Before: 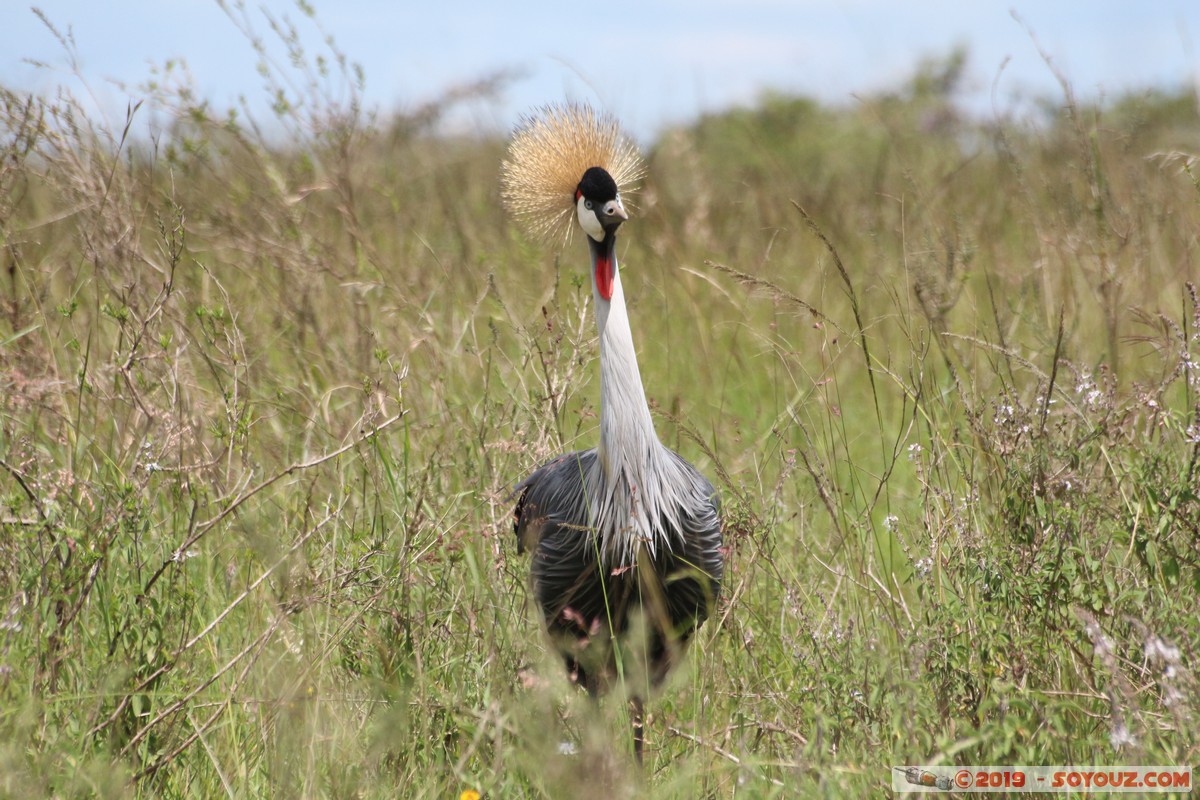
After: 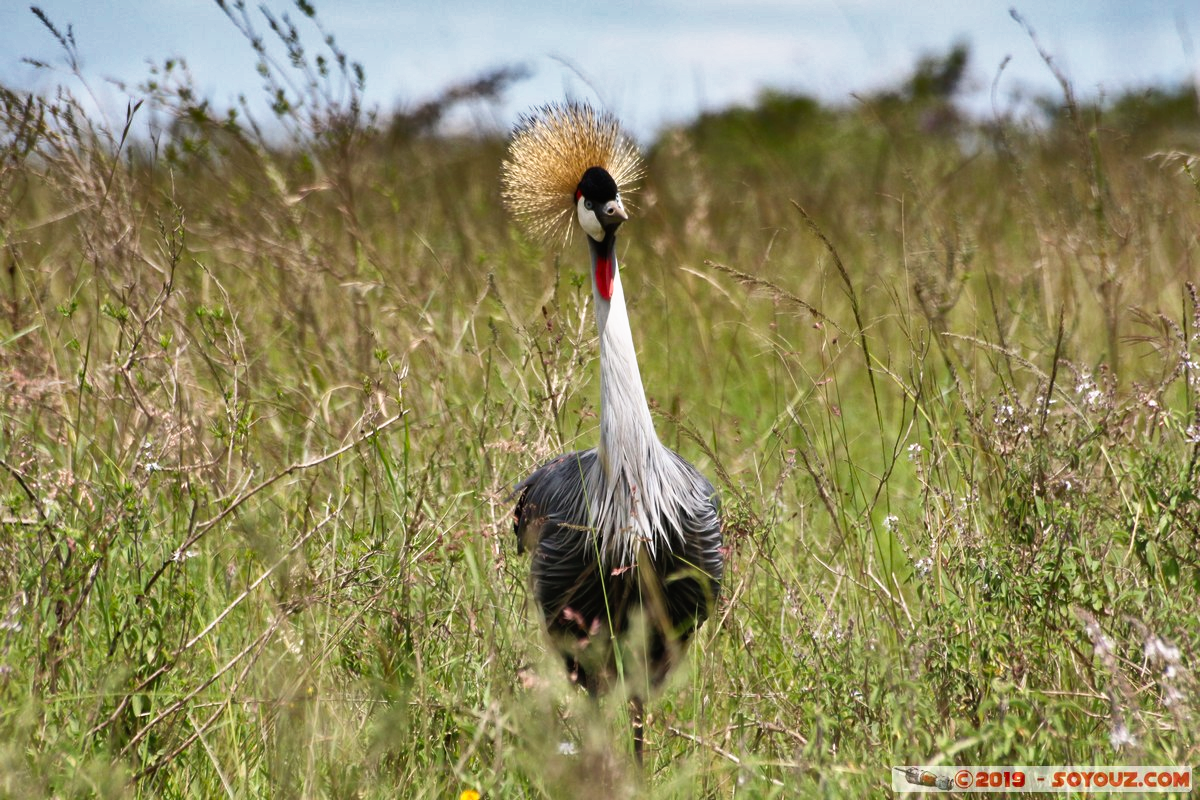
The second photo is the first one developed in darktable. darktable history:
tone curve: curves: ch0 [(0, 0) (0.003, 0.001) (0.011, 0.005) (0.025, 0.011) (0.044, 0.02) (0.069, 0.031) (0.1, 0.045) (0.136, 0.077) (0.177, 0.124) (0.224, 0.181) (0.277, 0.245) (0.335, 0.316) (0.399, 0.393) (0.468, 0.477) (0.543, 0.568) (0.623, 0.666) (0.709, 0.771) (0.801, 0.871) (0.898, 0.965) (1, 1)], preserve colors none
shadows and highlights: shadows 20.91, highlights -82.73, soften with gaussian
